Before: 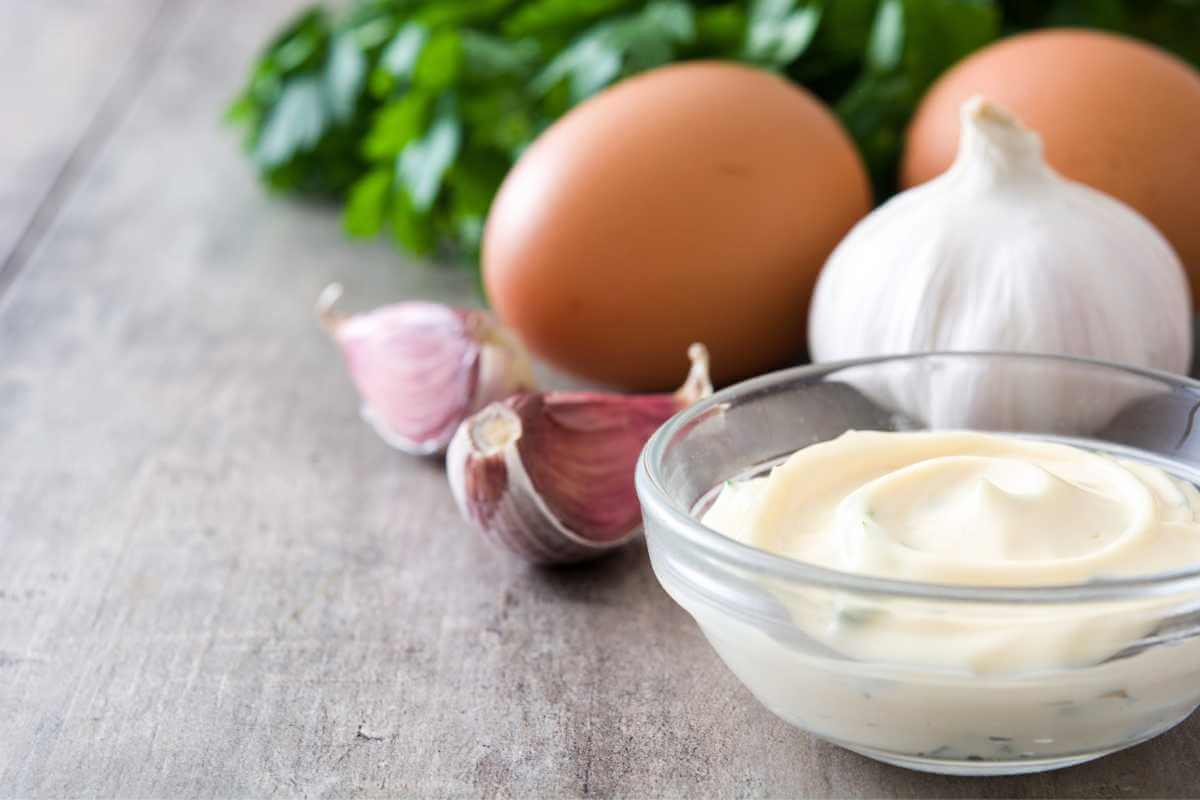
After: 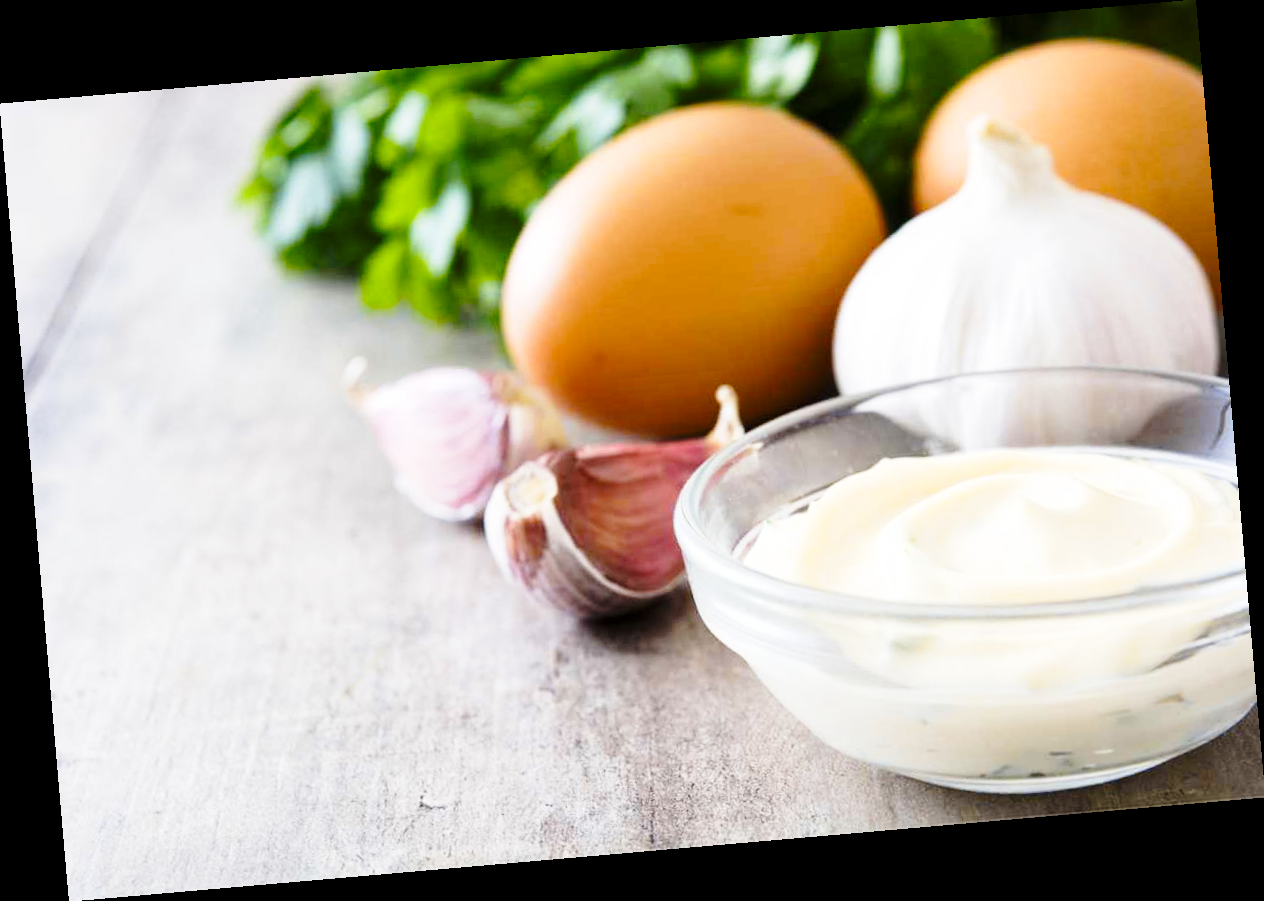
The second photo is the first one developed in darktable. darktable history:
base curve: curves: ch0 [(0, 0) (0.028, 0.03) (0.121, 0.232) (0.46, 0.748) (0.859, 0.968) (1, 1)], preserve colors none
color contrast: green-magenta contrast 0.85, blue-yellow contrast 1.25, unbound 0
rotate and perspective: rotation -4.98°, automatic cropping off
